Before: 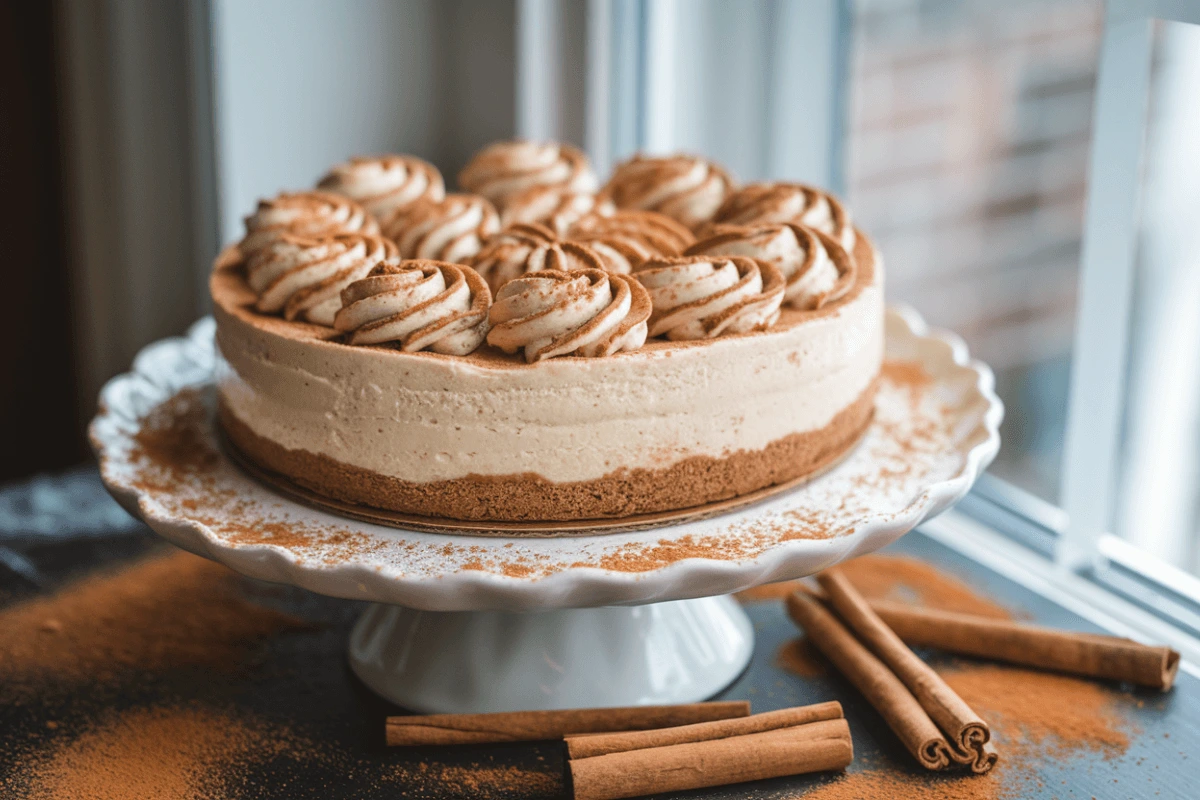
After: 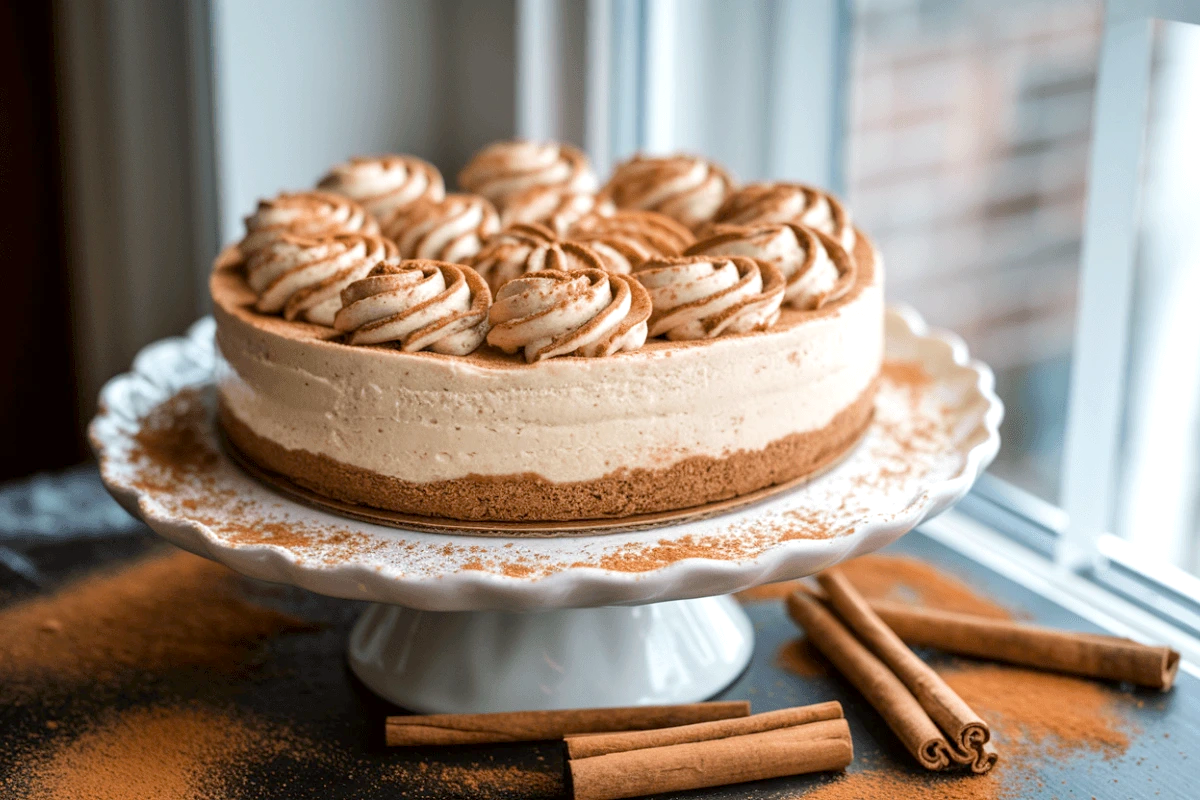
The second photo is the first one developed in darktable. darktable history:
exposure: black level correction 0.007, exposure 0.093 EV, compensate highlight preservation false
levels: levels [0, 0.48, 0.961]
